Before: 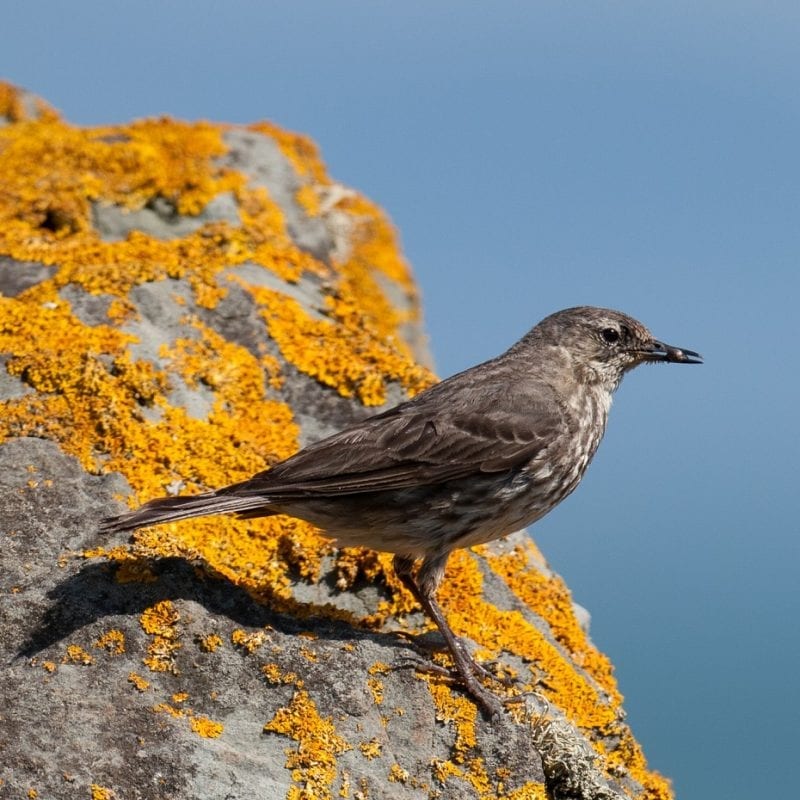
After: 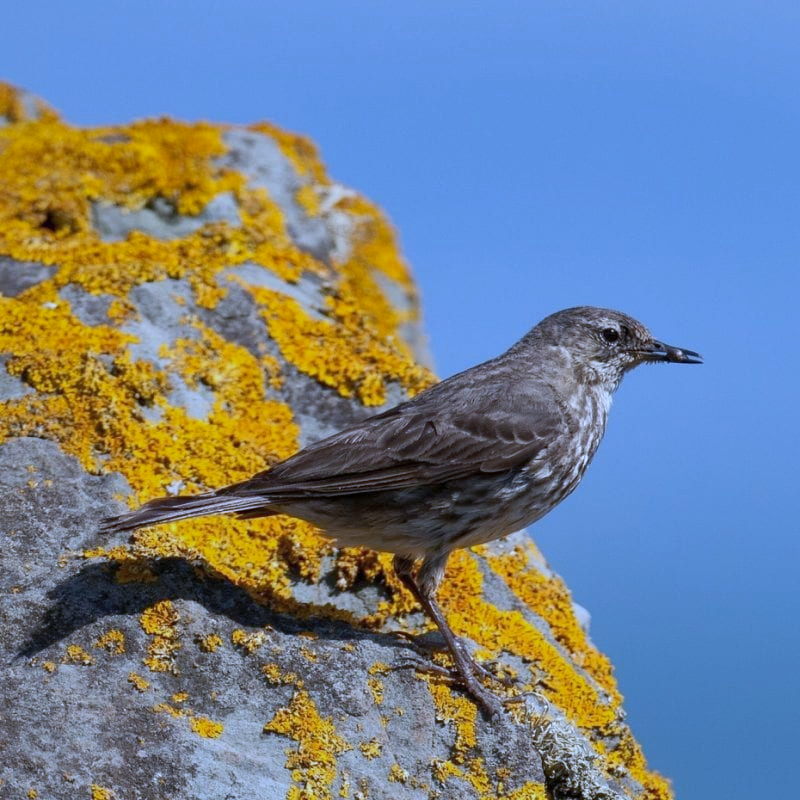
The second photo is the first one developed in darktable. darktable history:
white balance: red 0.871, blue 1.249
shadows and highlights: on, module defaults
